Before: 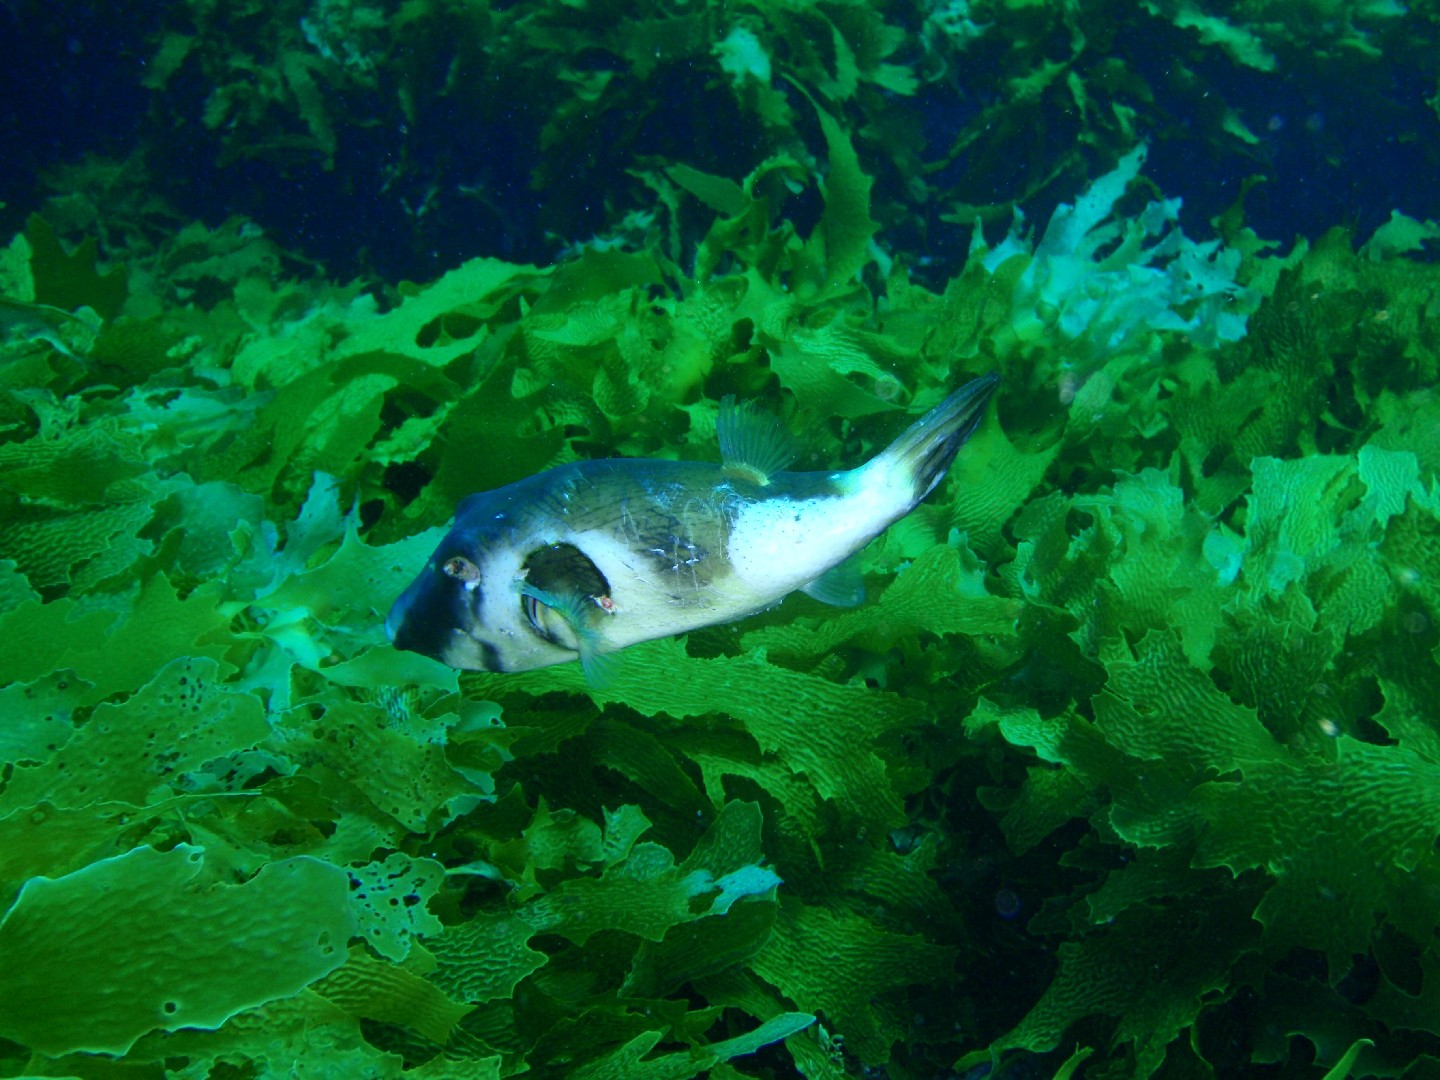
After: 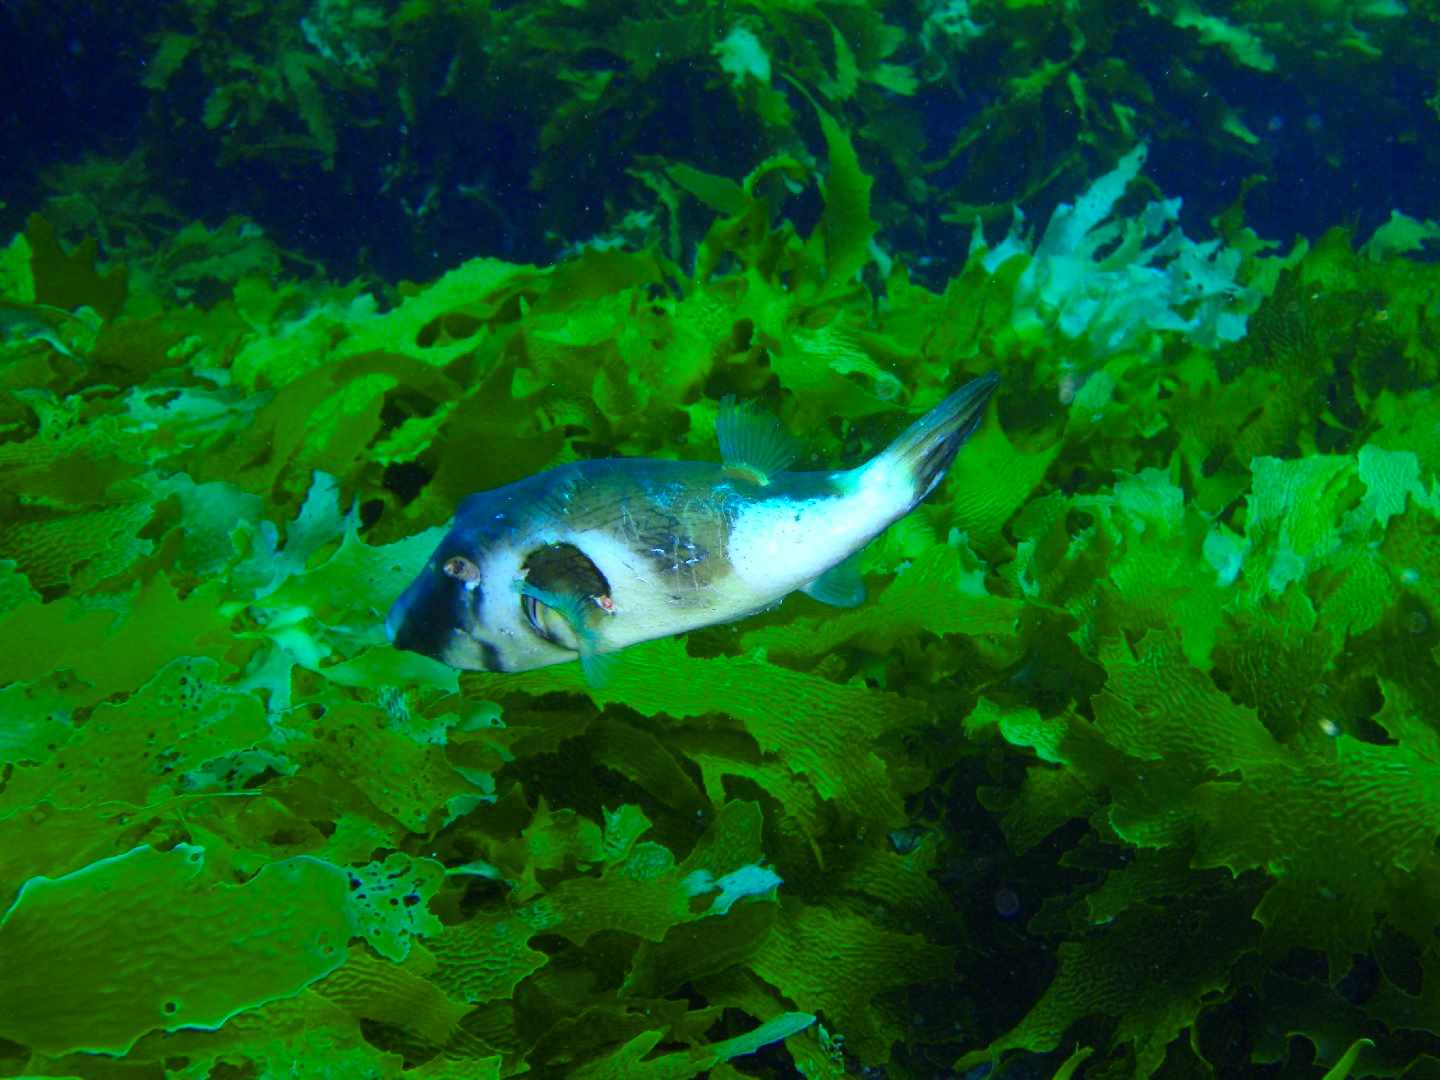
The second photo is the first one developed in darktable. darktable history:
rgb levels: mode RGB, independent channels, levels [[0, 0.474, 1], [0, 0.5, 1], [0, 0.5, 1]]
color balance rgb: perceptual saturation grading › global saturation 30%, global vibrance 20%
